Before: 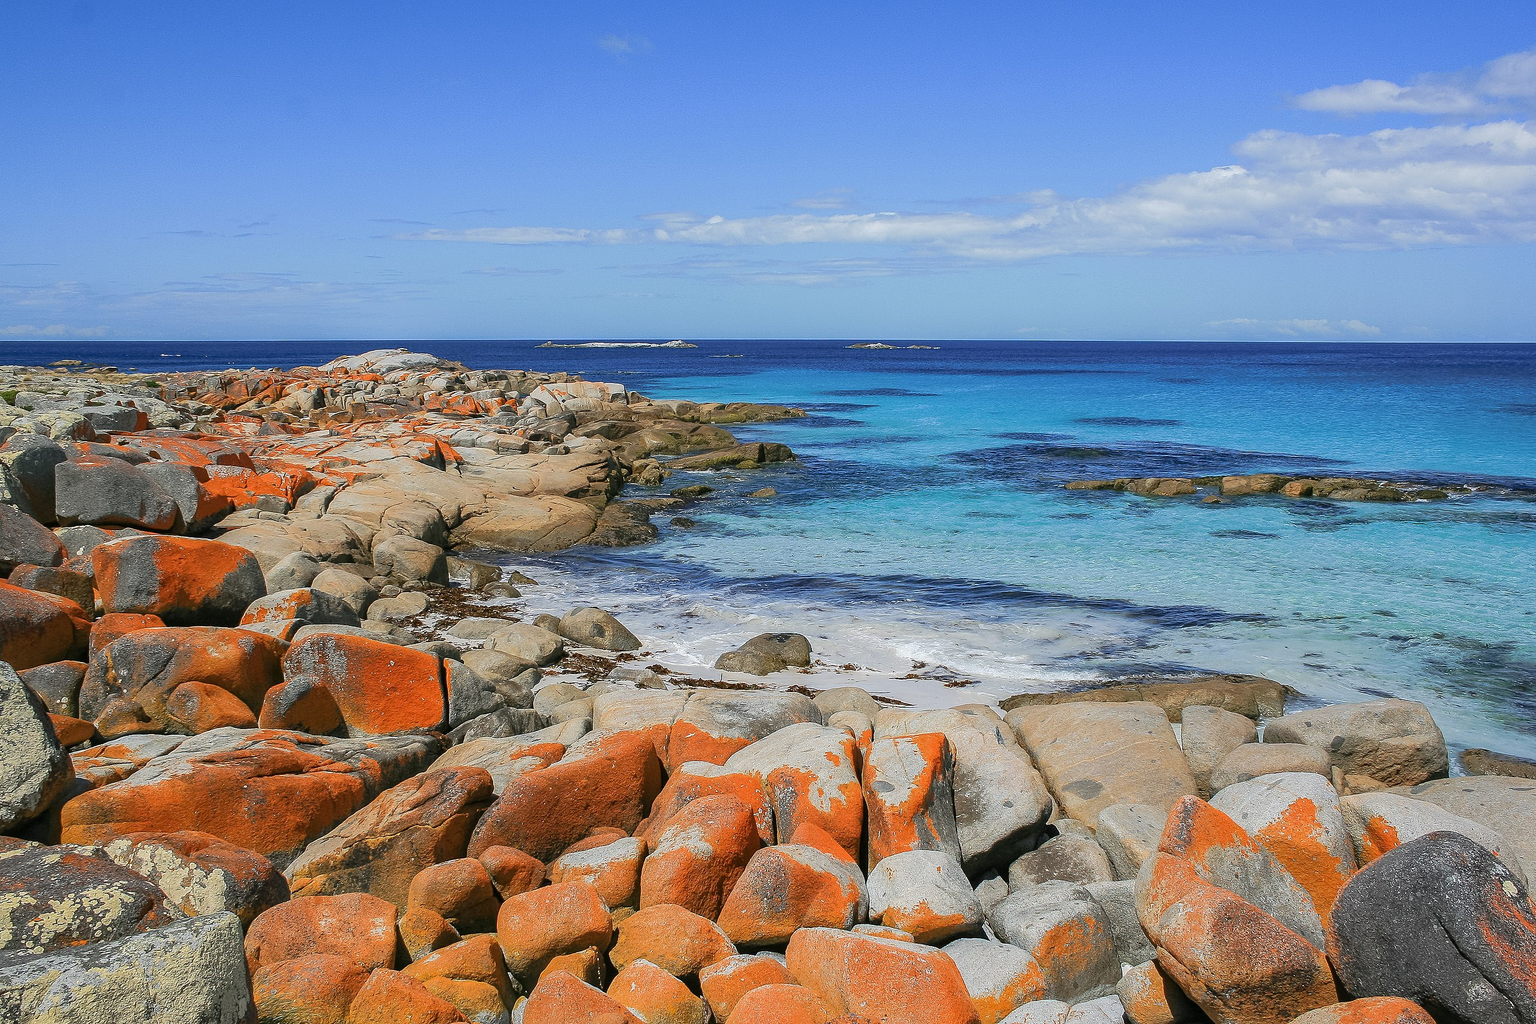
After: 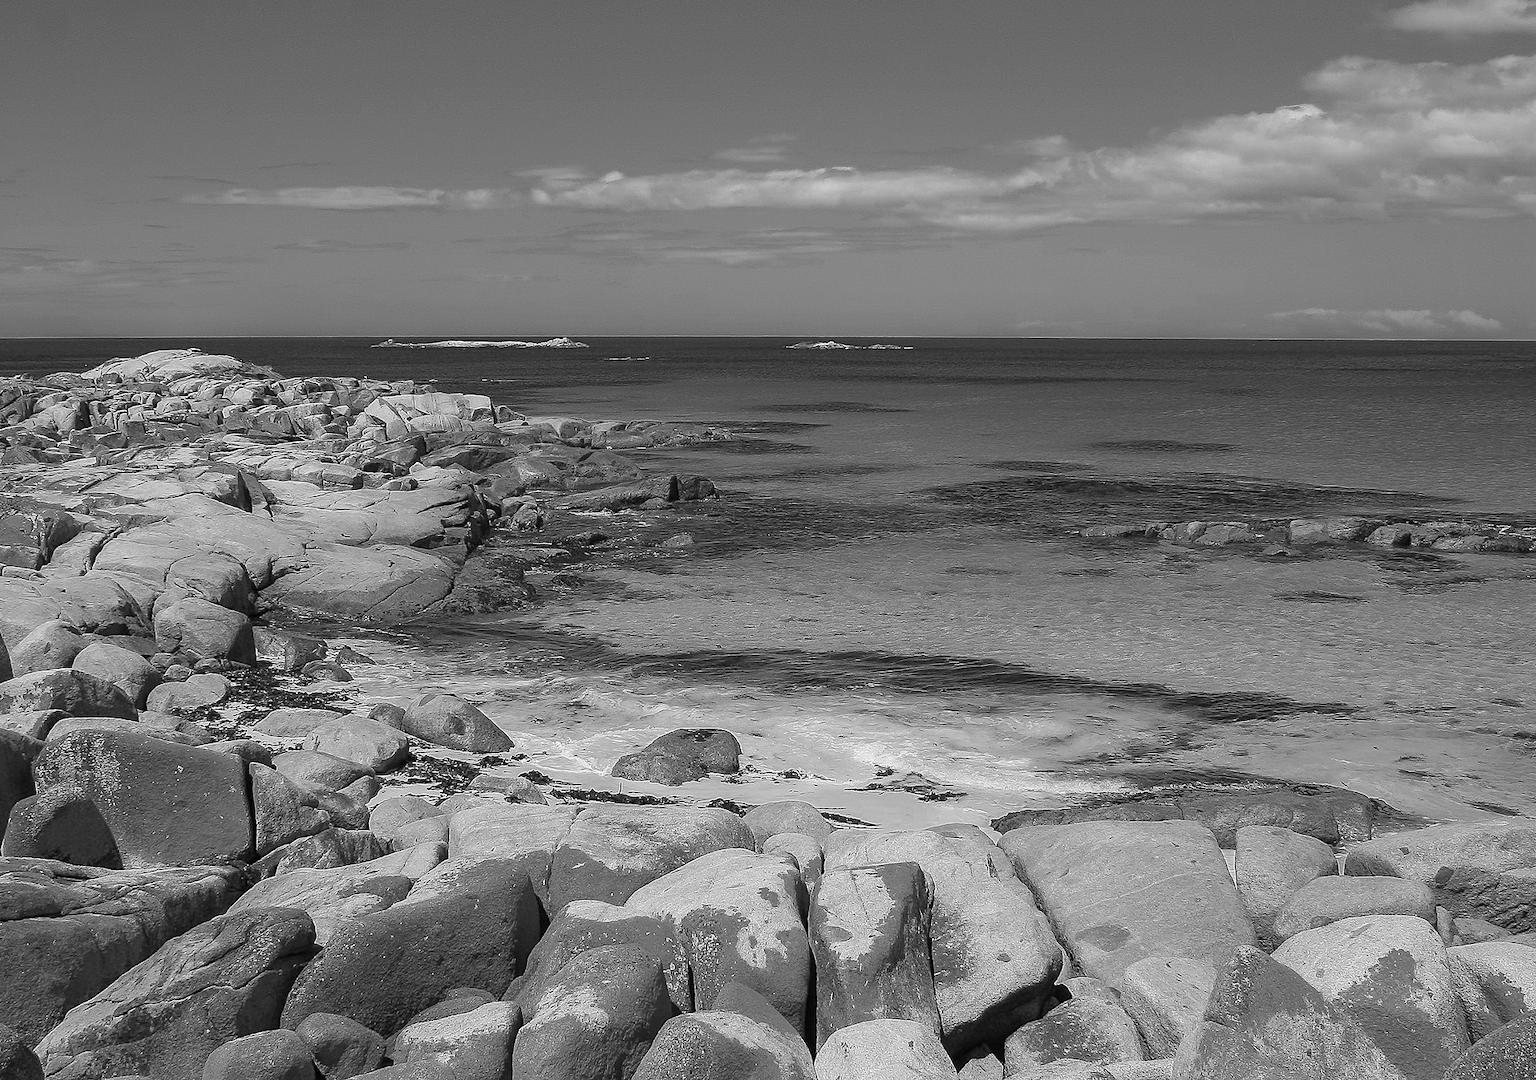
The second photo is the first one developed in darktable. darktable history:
color zones: curves: ch0 [(0.002, 0.593) (0.143, 0.417) (0.285, 0.541) (0.455, 0.289) (0.608, 0.327) (0.727, 0.283) (0.869, 0.571) (1, 0.603)]; ch1 [(0, 0) (0.143, 0) (0.286, 0) (0.429, 0) (0.571, 0) (0.714, 0) (0.857, 0)], mix 19.8%
crop: left 16.782%, top 8.578%, right 8.404%, bottom 12.447%
